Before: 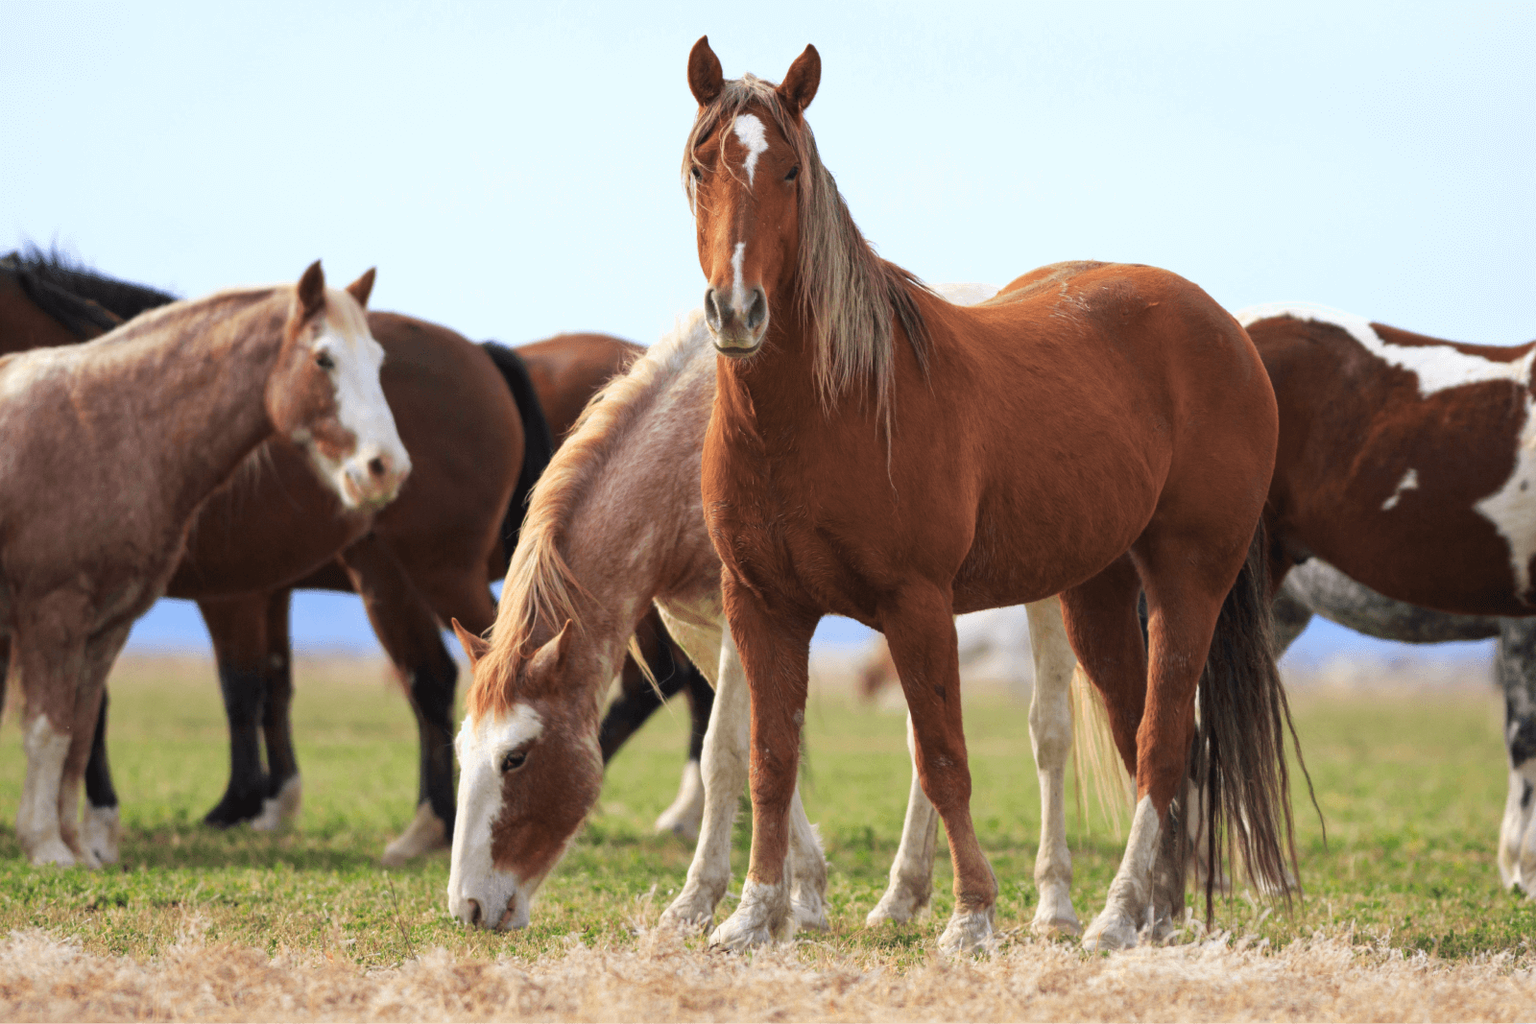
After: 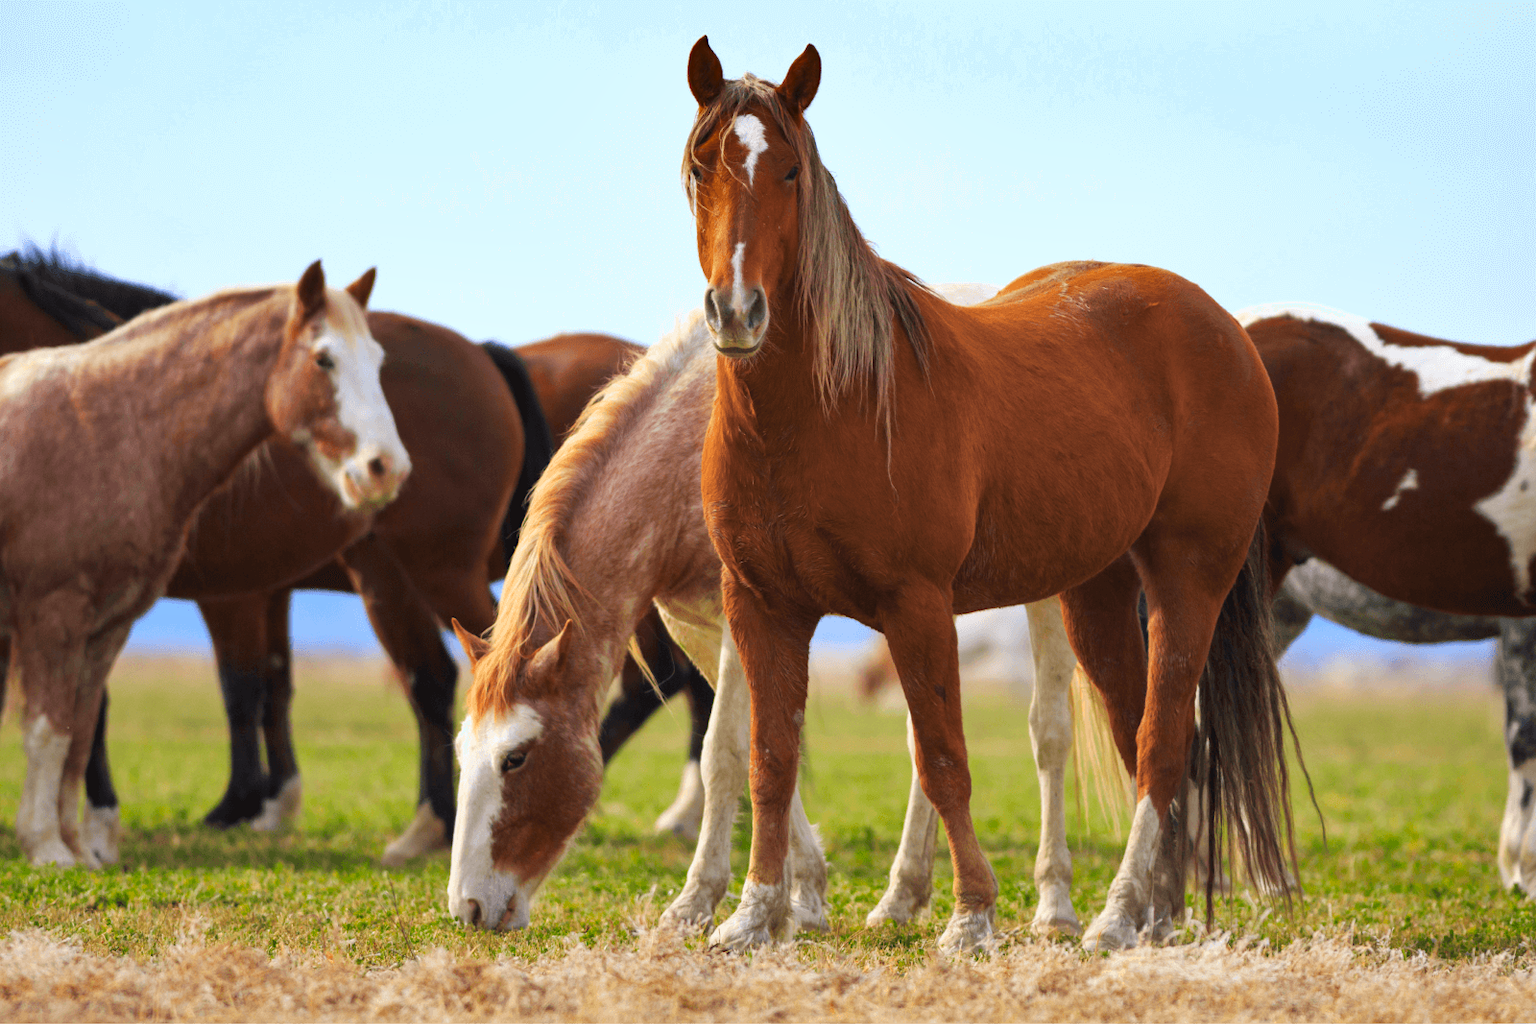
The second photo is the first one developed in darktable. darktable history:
color balance rgb: perceptual saturation grading › global saturation 14.64%, global vibrance 30.081%
shadows and highlights: shadows 23, highlights -48.94, soften with gaussian
